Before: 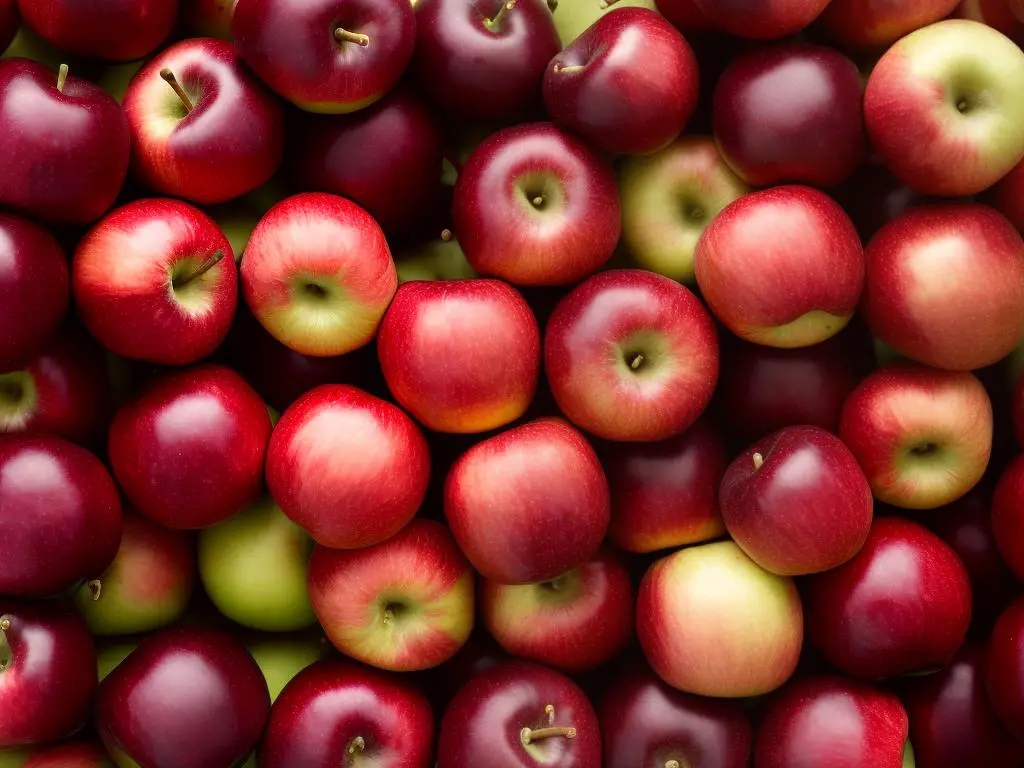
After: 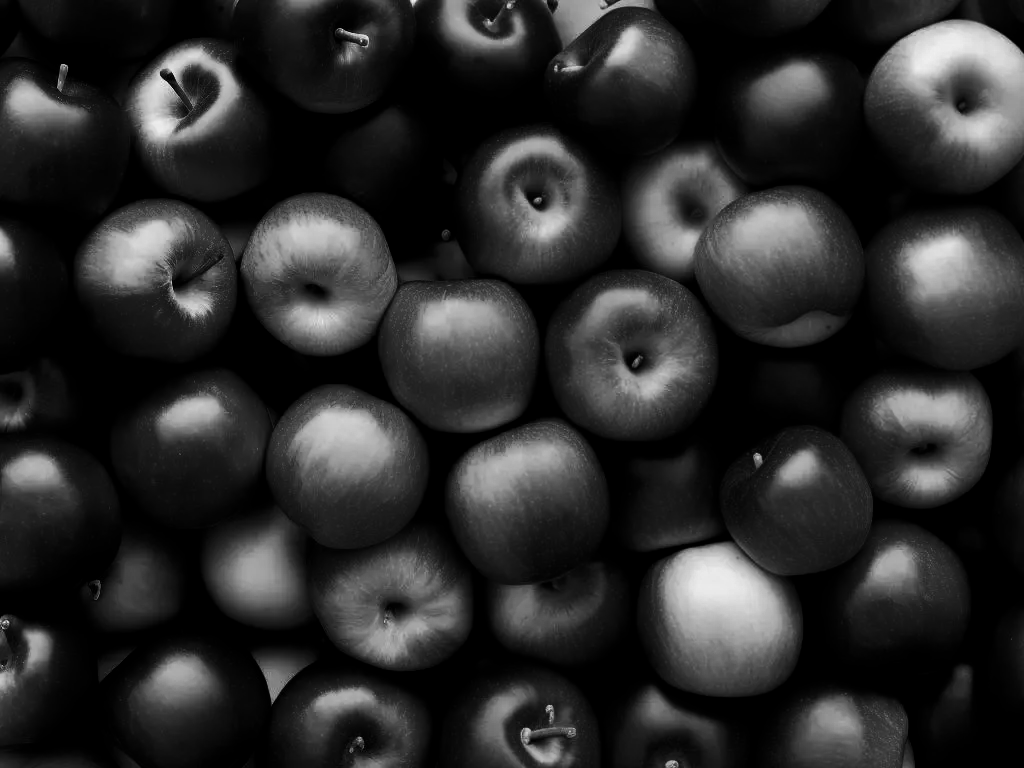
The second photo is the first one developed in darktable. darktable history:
shadows and highlights: shadows 37.27, highlights -28.18, soften with gaussian
exposure: black level correction 0.005, exposure 0.001 EV, compensate highlight preservation false
contrast brightness saturation: contrast -0.03, brightness -0.59, saturation -1
